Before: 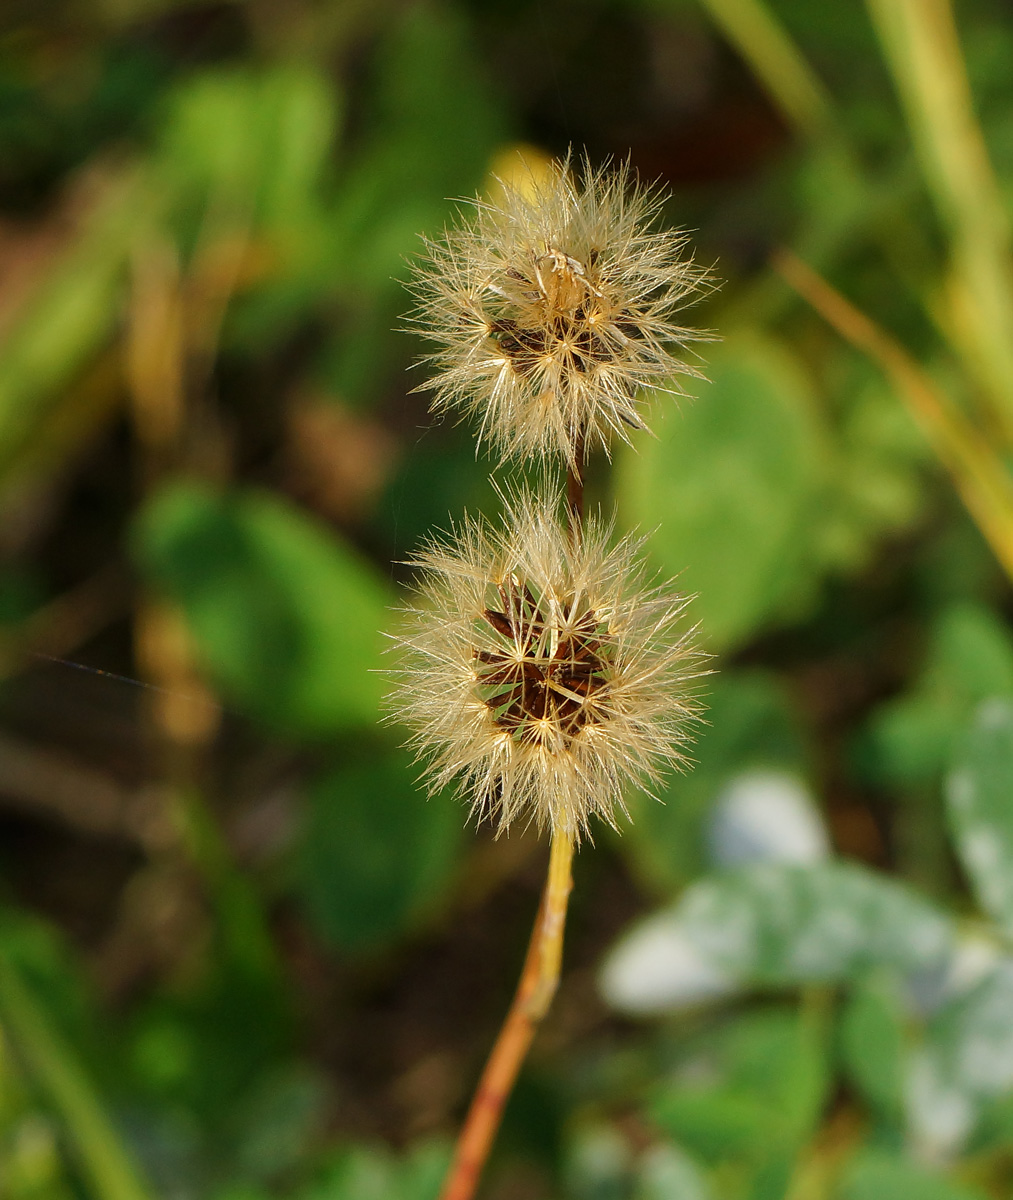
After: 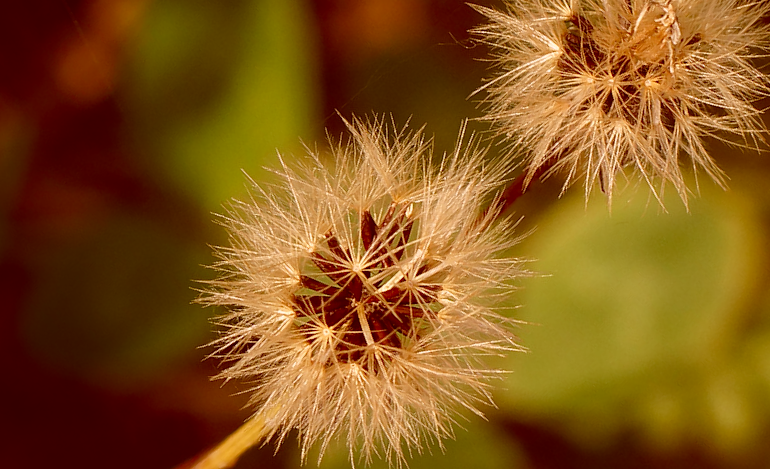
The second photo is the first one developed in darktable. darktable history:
color correction: highlights a* 9.55, highlights b* 8.92, shadows a* 39.86, shadows b* 39.88, saturation 0.783
crop and rotate: angle -45.41°, top 16.742%, right 0.823%, bottom 11.65%
shadows and highlights: shadows -69.24, highlights 36.25, soften with gaussian
